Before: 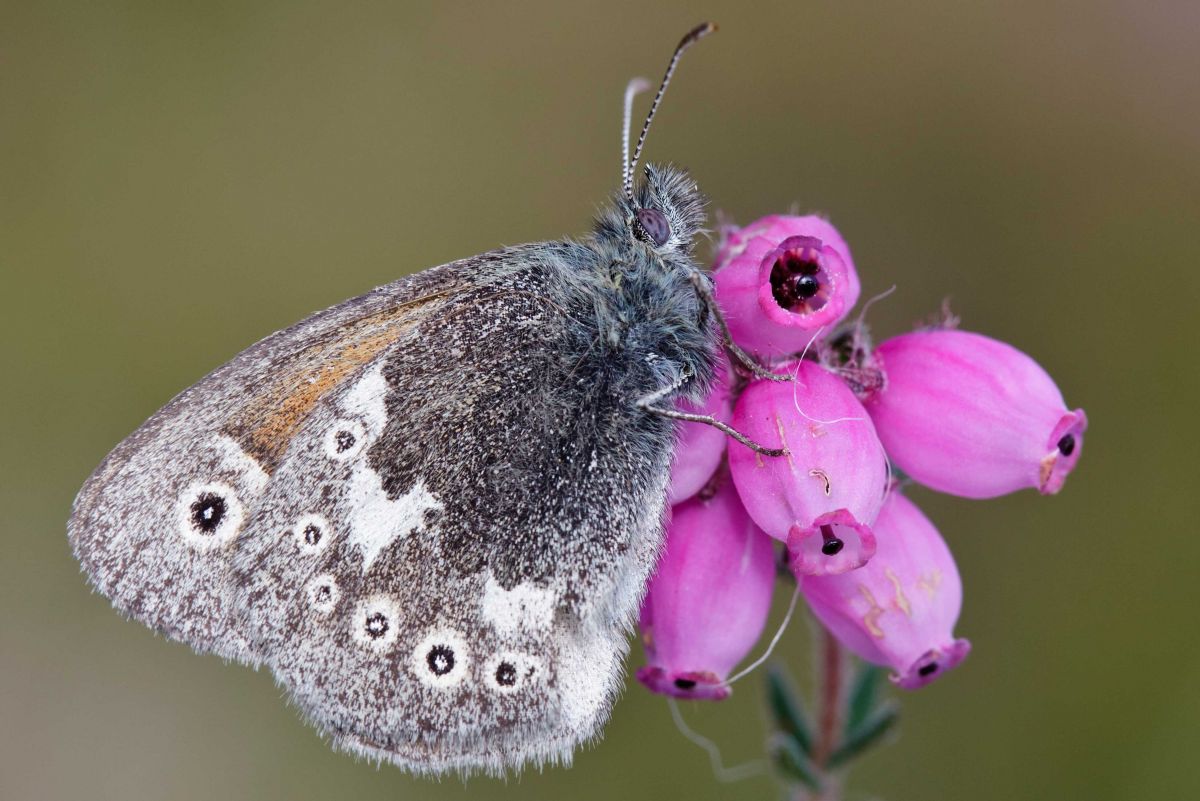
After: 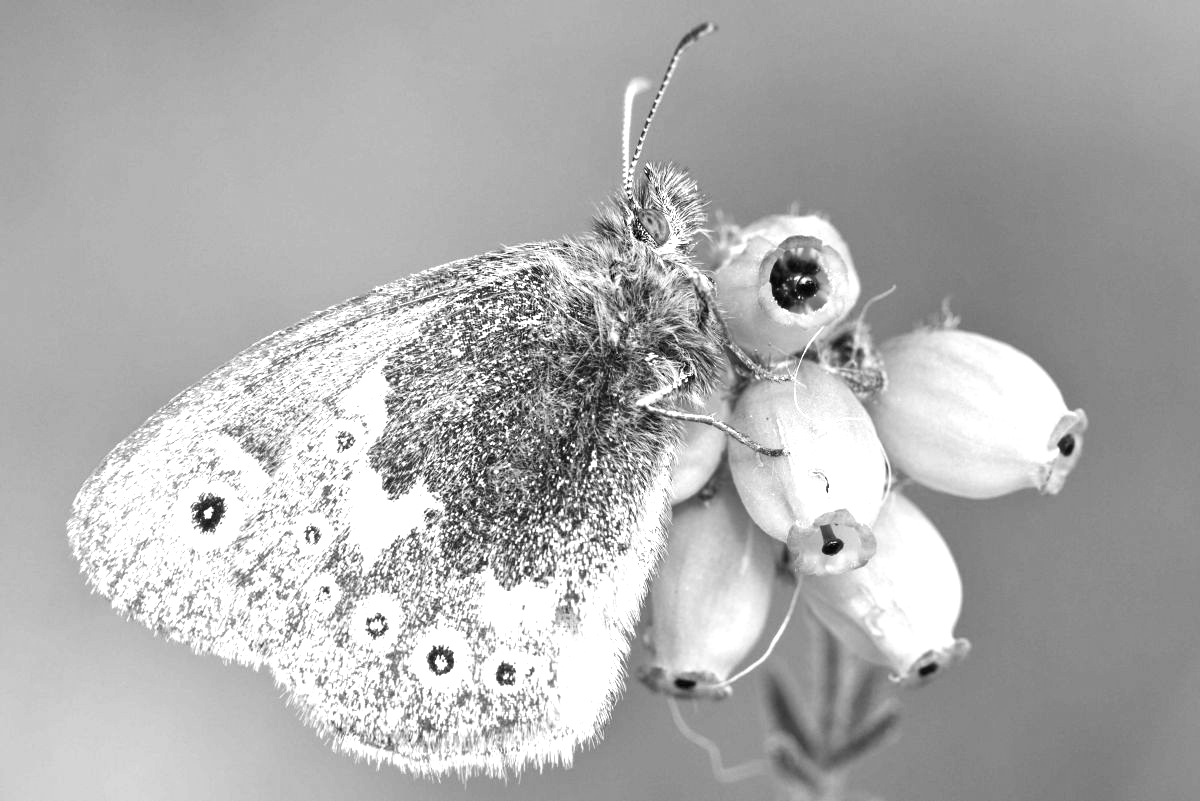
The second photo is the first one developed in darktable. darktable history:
exposure: black level correction 0, exposure 1.45 EV, compensate exposure bias true, compensate highlight preservation false
monochrome: on, module defaults
